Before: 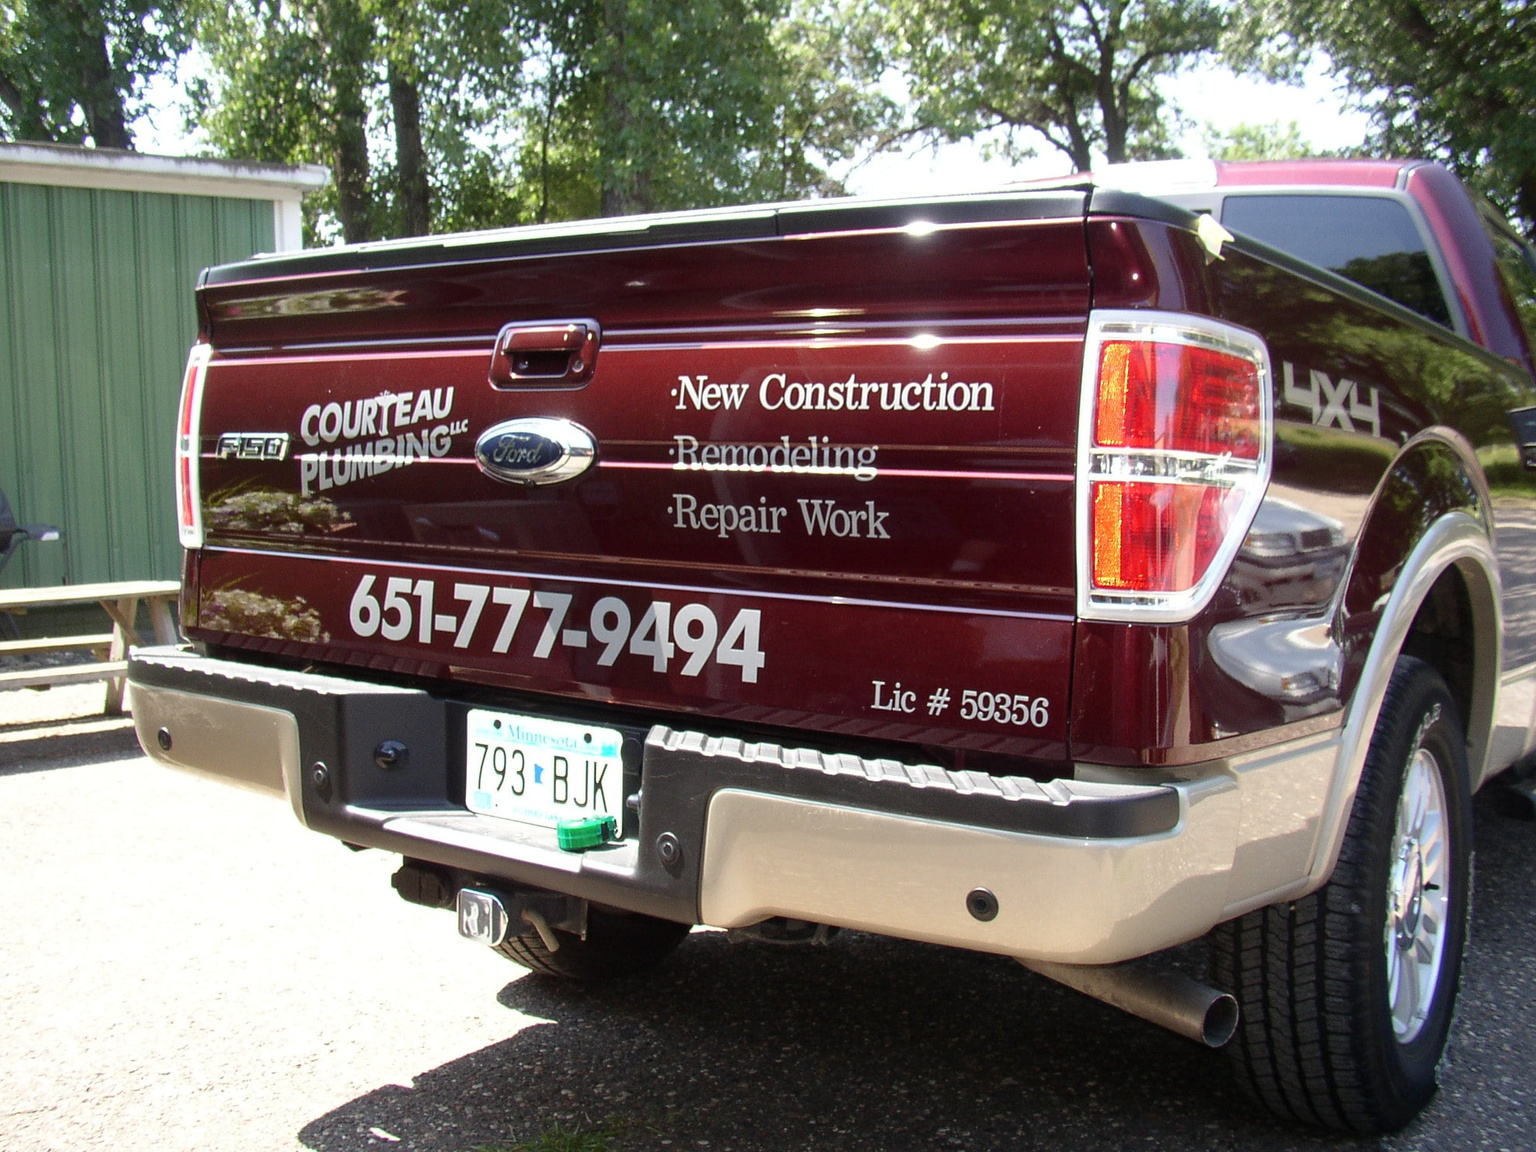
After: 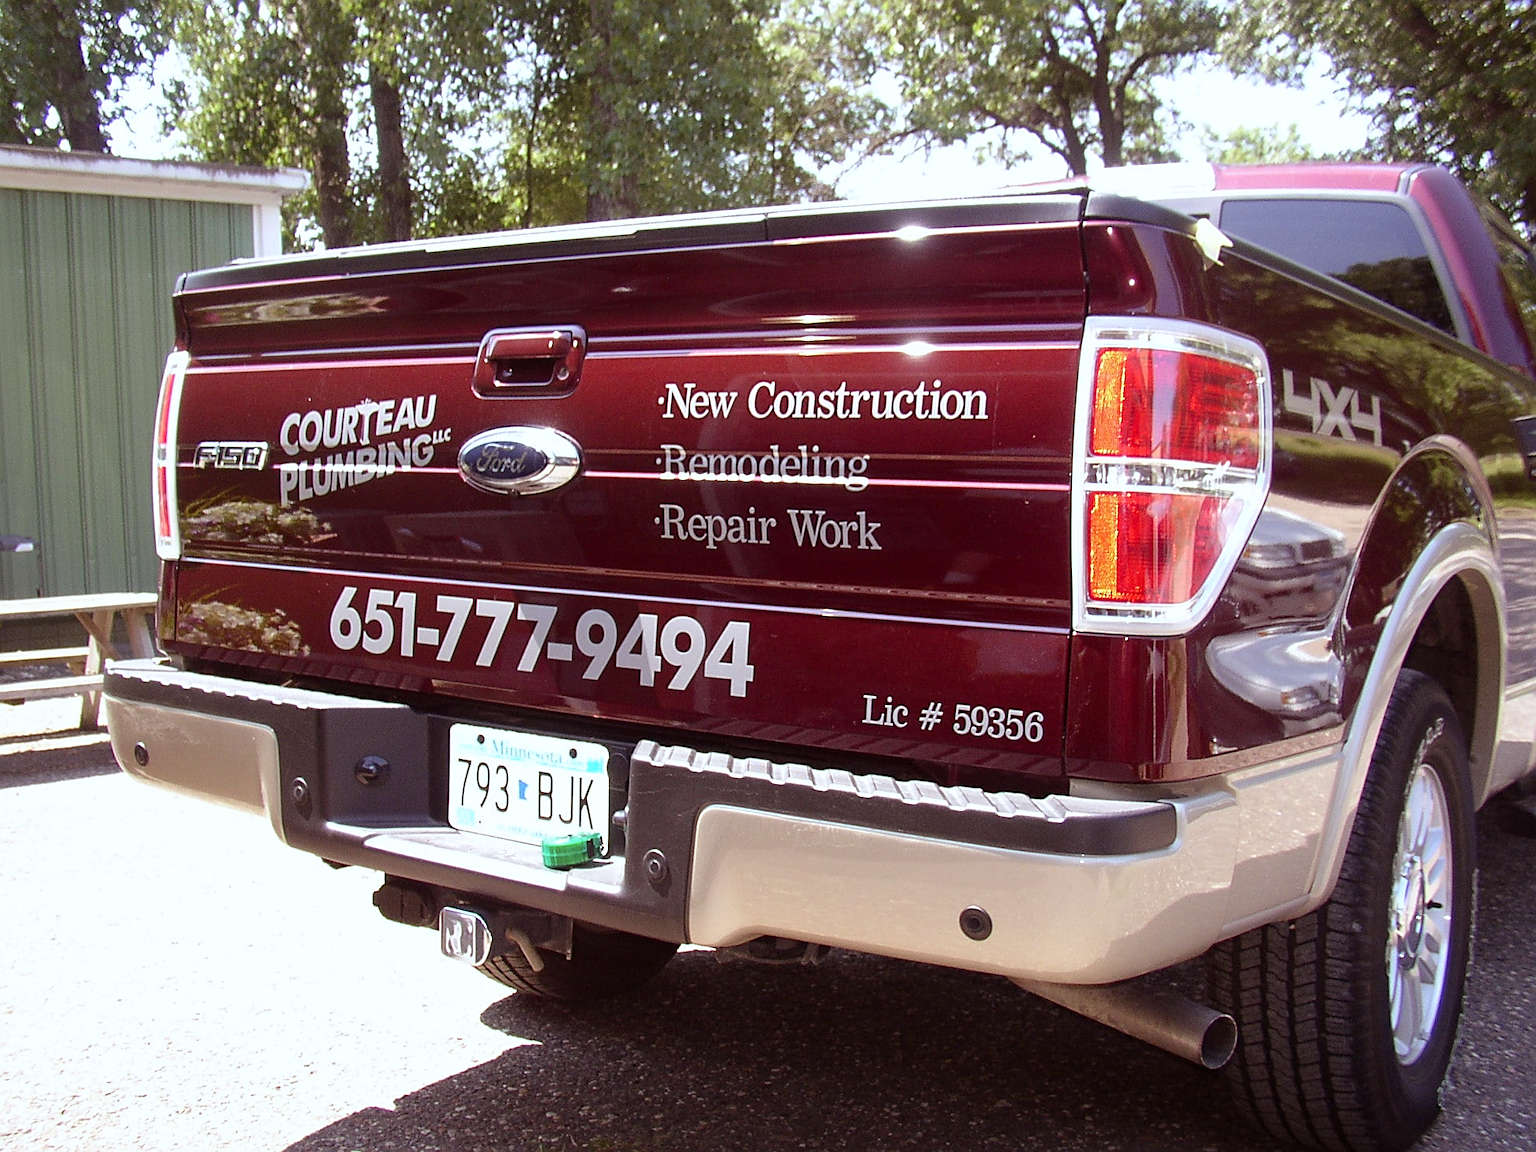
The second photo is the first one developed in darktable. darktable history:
white balance: red 0.967, blue 1.049
crop: left 1.743%, right 0.268%, bottom 2.011%
sharpen: on, module defaults
rgb levels: mode RGB, independent channels, levels [[0, 0.474, 1], [0, 0.5, 1], [0, 0.5, 1]]
